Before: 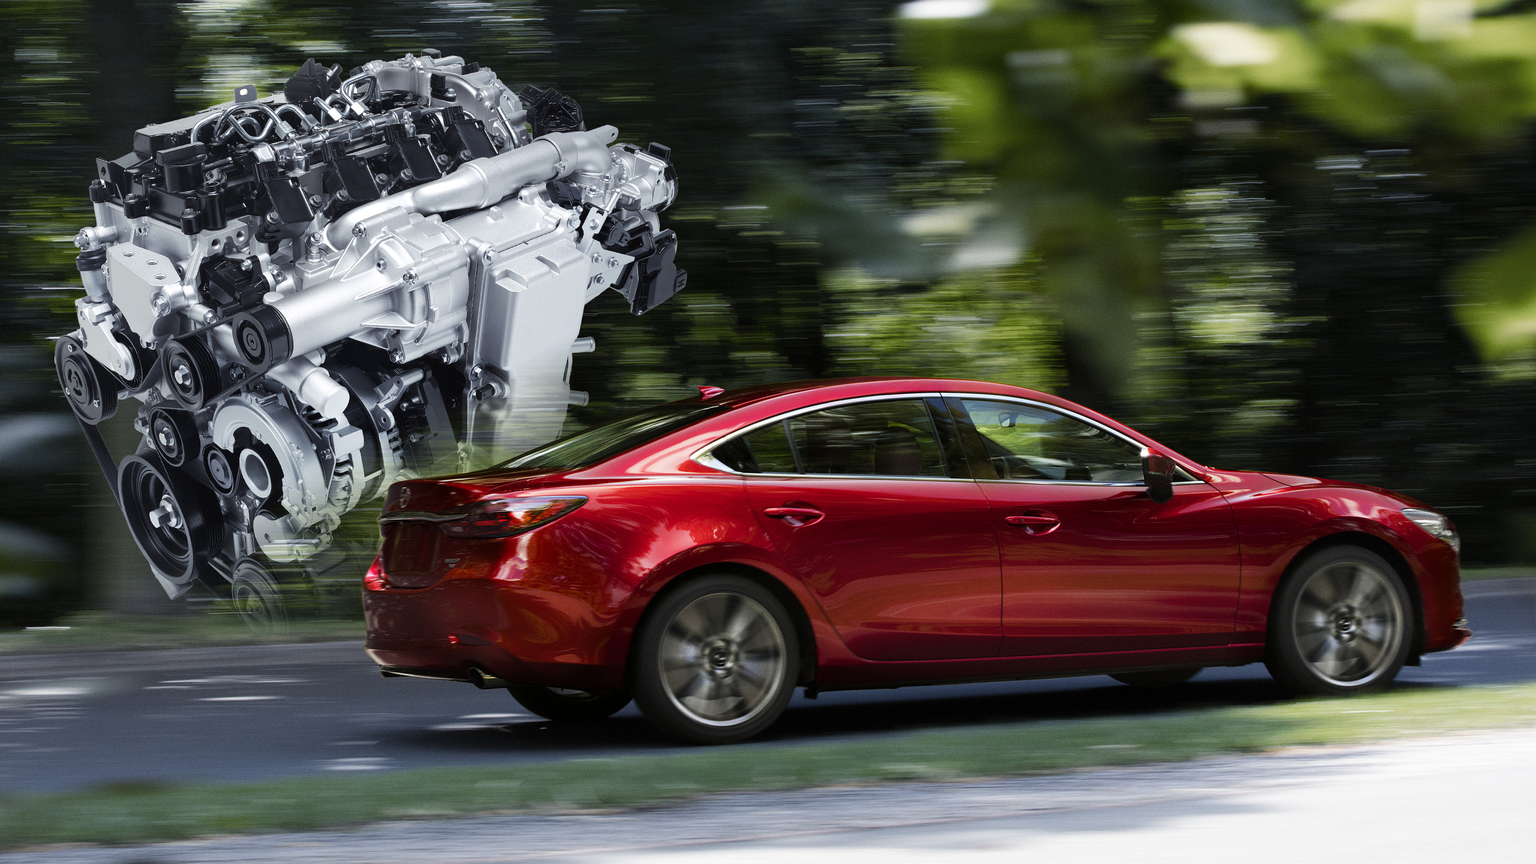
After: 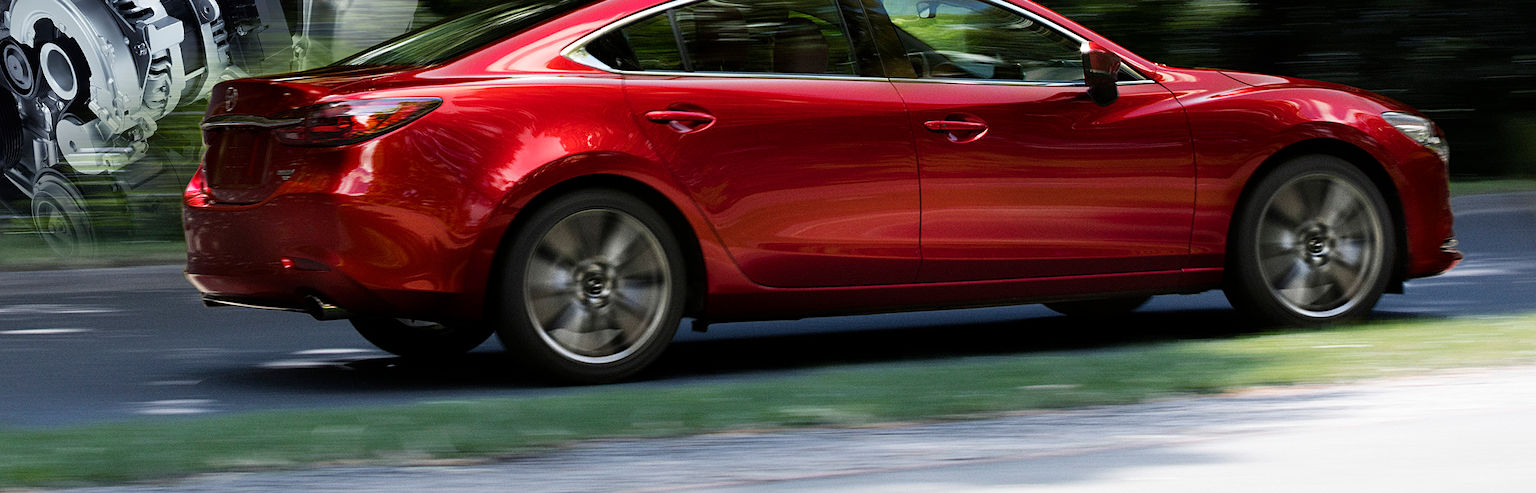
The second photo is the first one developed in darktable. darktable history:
crop and rotate: left 13.321%, top 47.708%, bottom 2.731%
sharpen: amount 0.203
